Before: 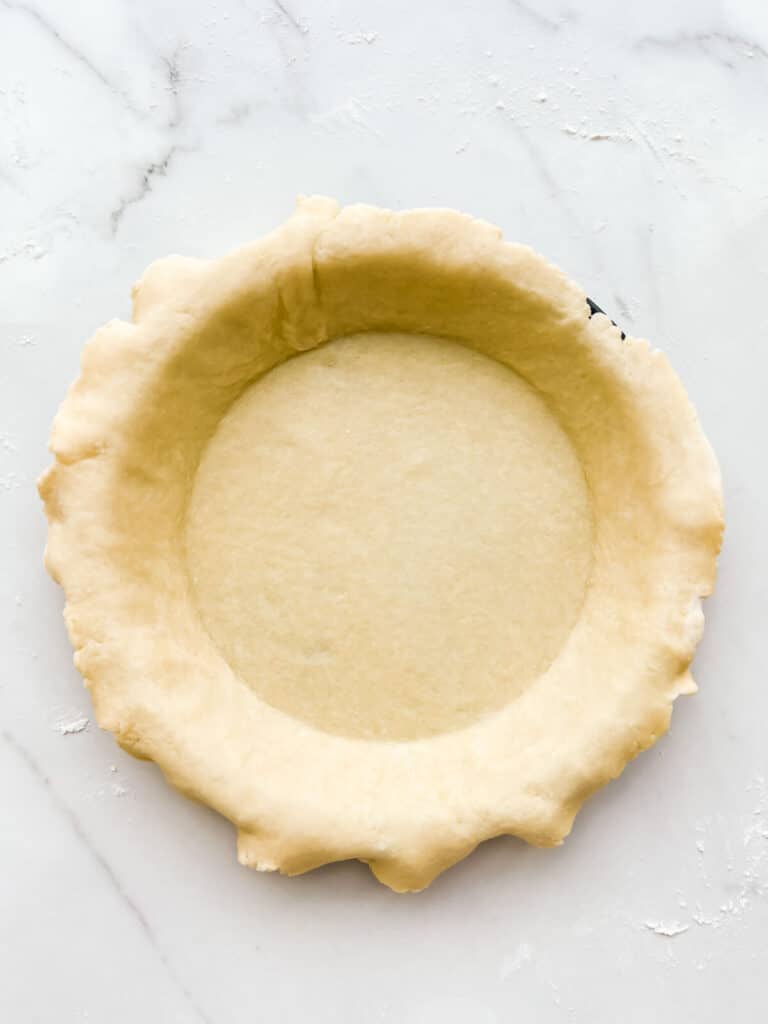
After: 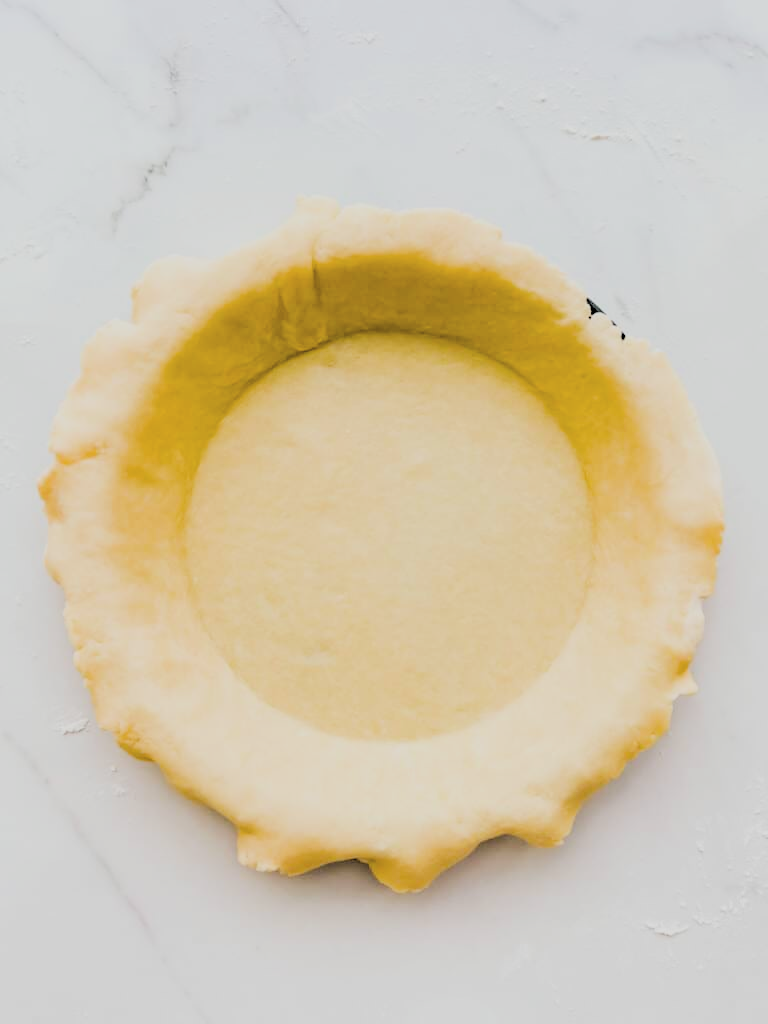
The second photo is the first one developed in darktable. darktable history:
filmic rgb: black relative exposure -6.98 EV, white relative exposure 5.63 EV, hardness 2.86
color balance rgb: perceptual saturation grading › global saturation 30%
contrast brightness saturation: brightness 0.13
rgb levels: levels [[0.034, 0.472, 0.904], [0, 0.5, 1], [0, 0.5, 1]]
